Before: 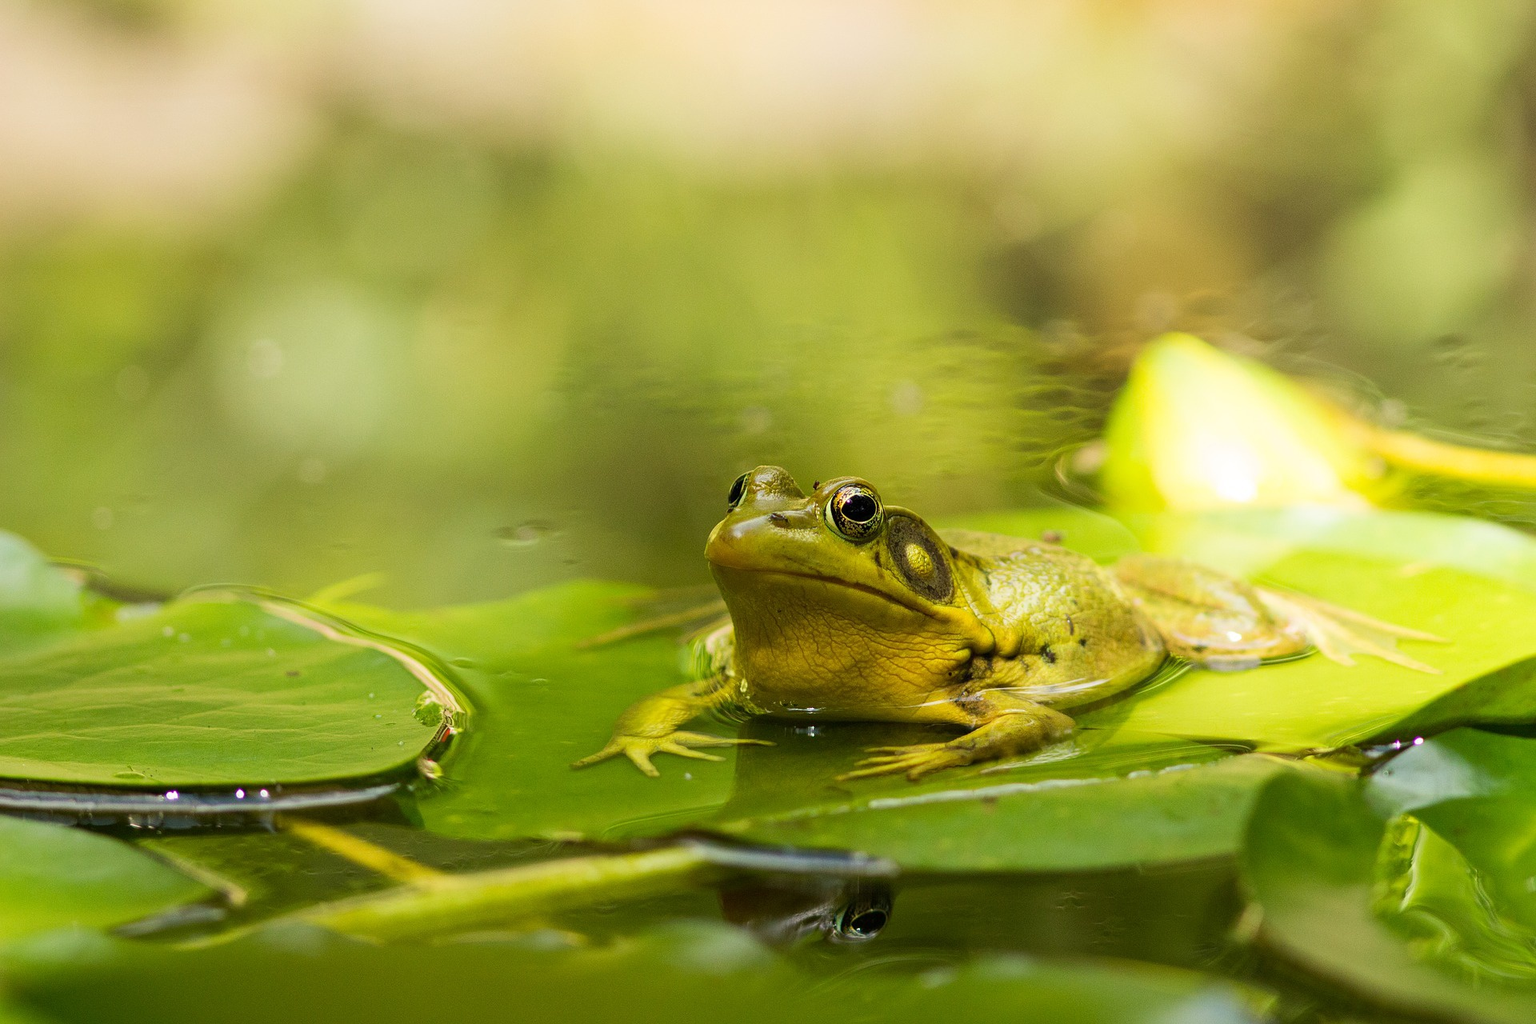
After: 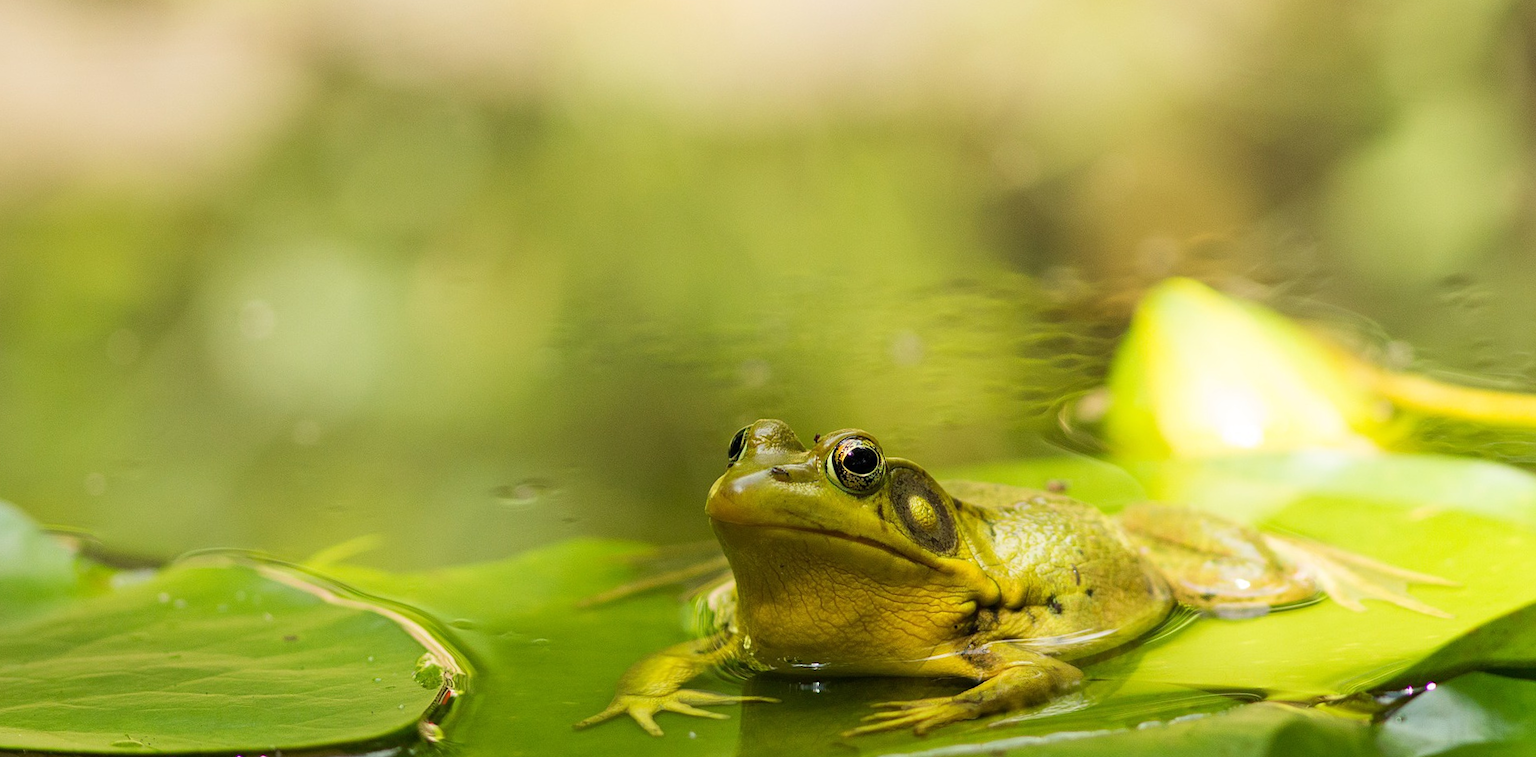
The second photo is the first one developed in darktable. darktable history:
crop: top 3.857%, bottom 21.132%
rotate and perspective: rotation -1°, crop left 0.011, crop right 0.989, crop top 0.025, crop bottom 0.975
